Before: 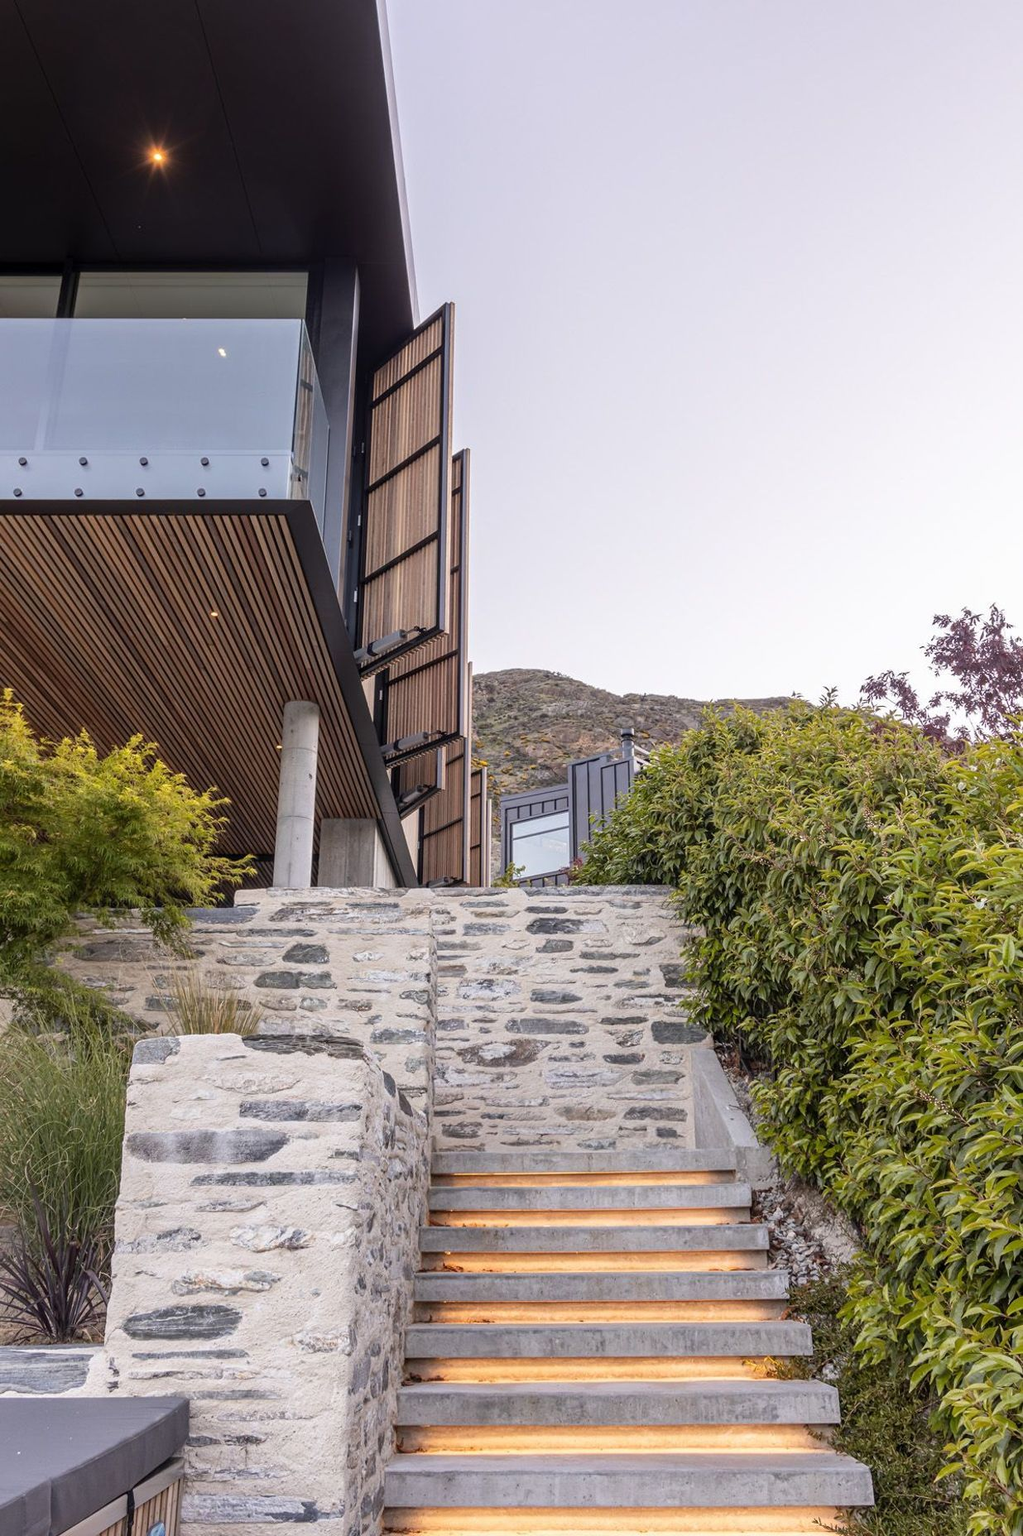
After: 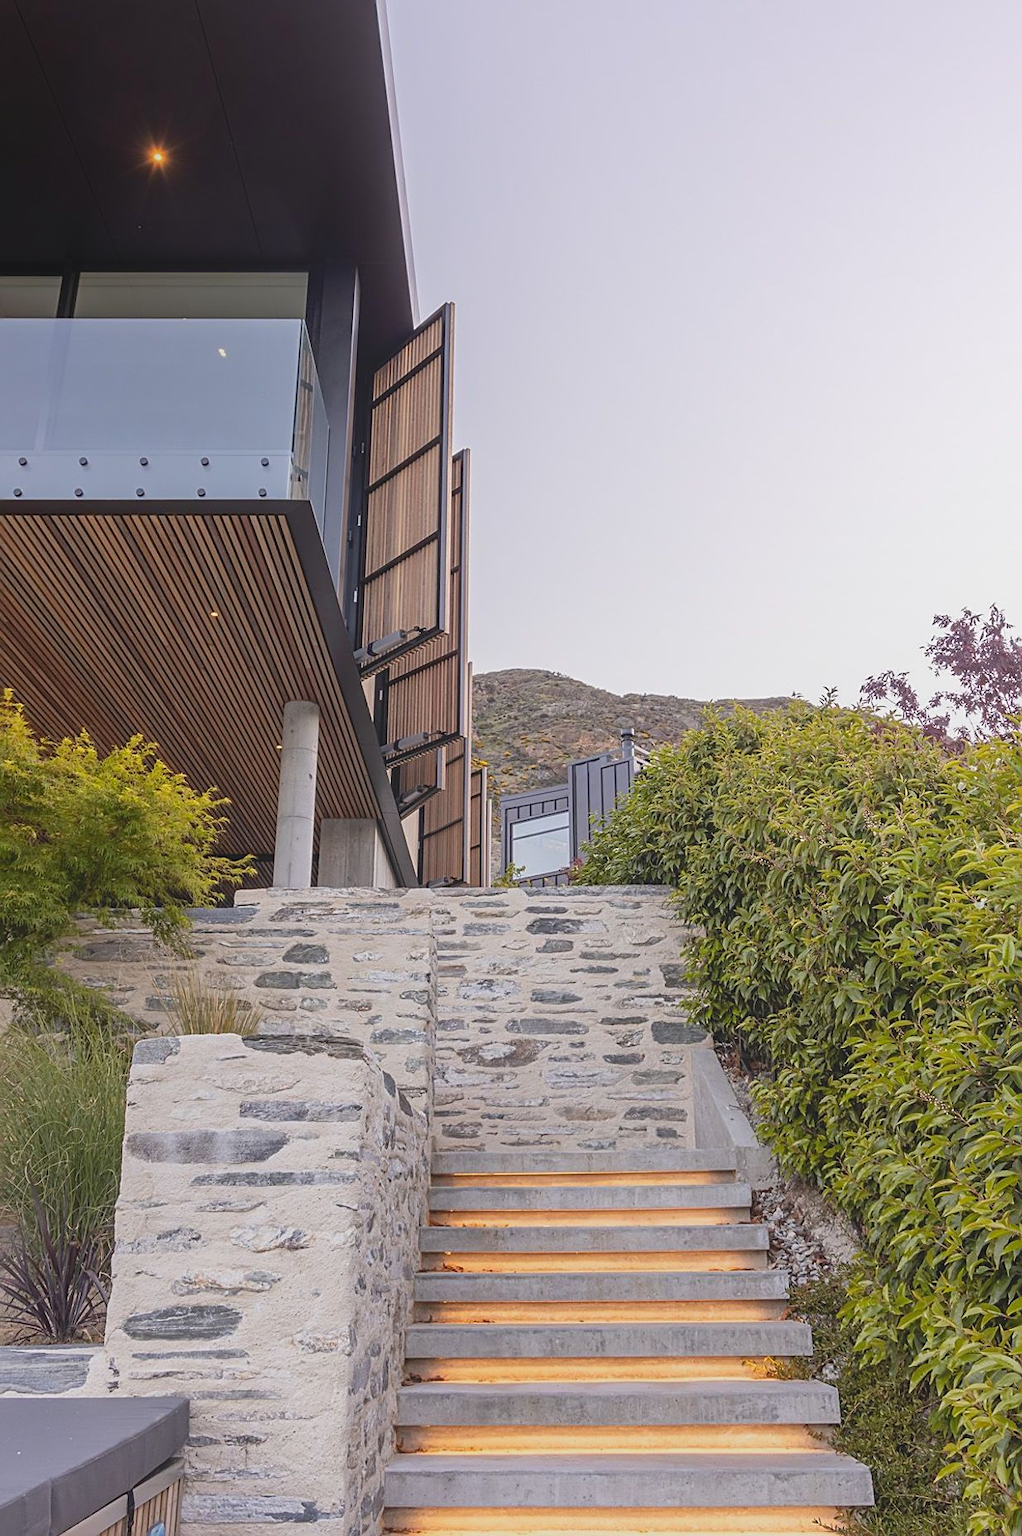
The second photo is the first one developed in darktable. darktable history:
exposure: black level correction 0.001, compensate exposure bias true, compensate highlight preservation false
local contrast: detail 72%
sharpen: on, module defaults
